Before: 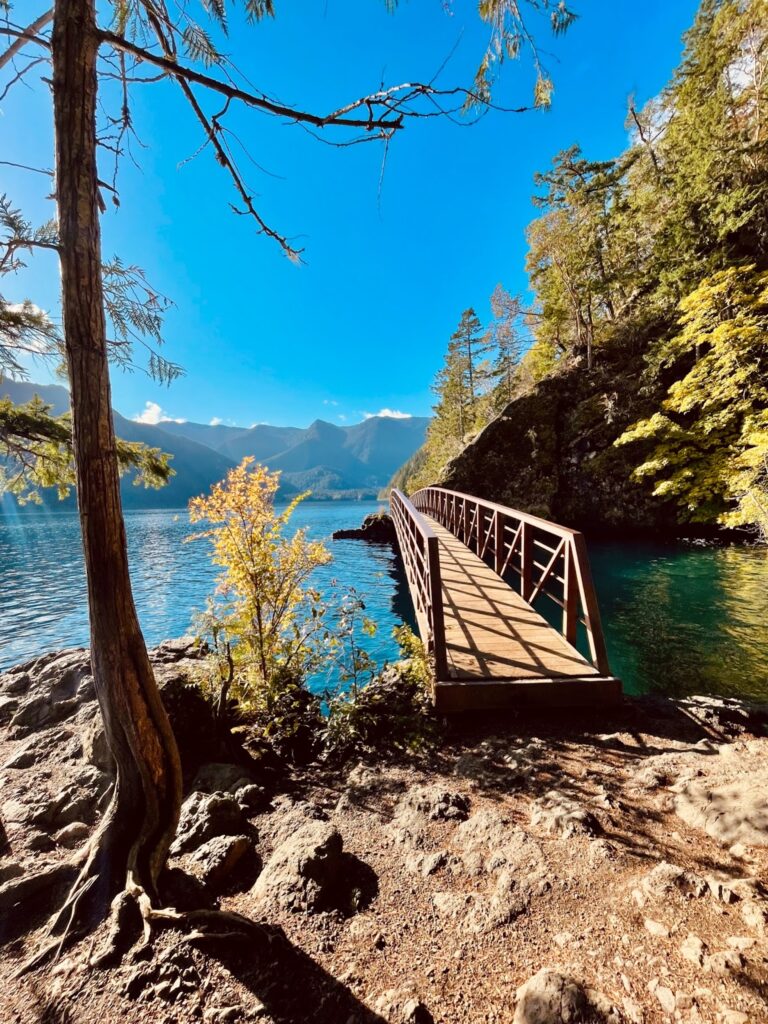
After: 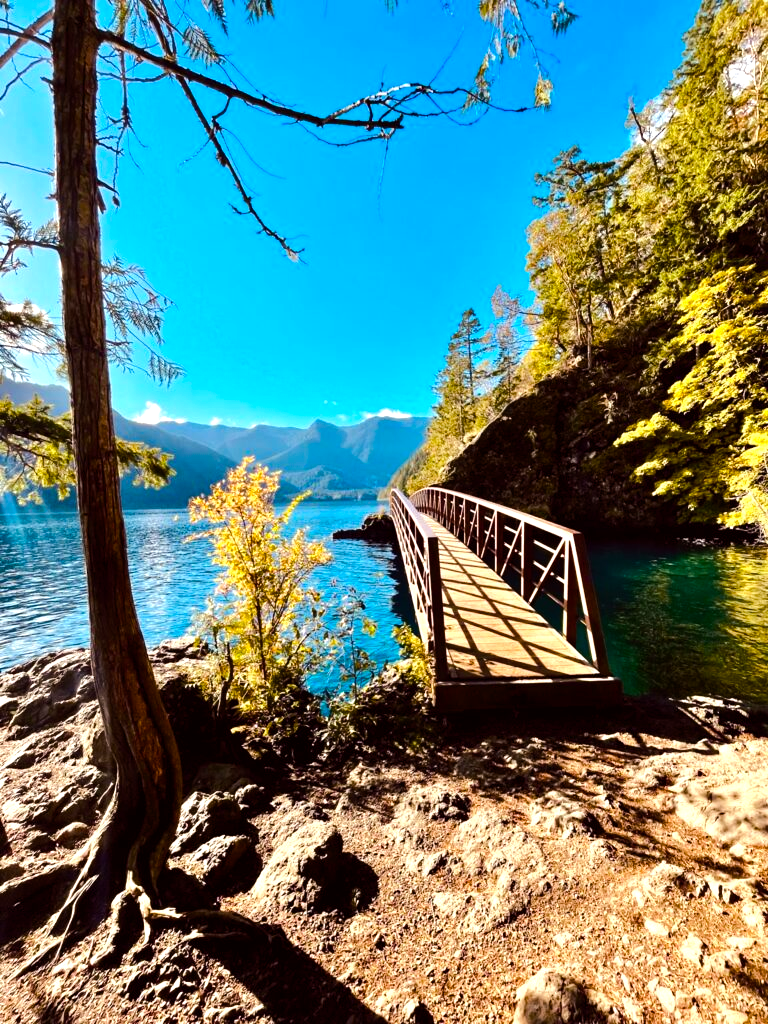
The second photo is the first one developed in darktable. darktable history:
color balance rgb: shadows lift › chroma 1.418%, shadows lift › hue 257.42°, power › luminance 0.973%, power › chroma 0.428%, power › hue 32.57°, linear chroma grading › global chroma 15.487%, perceptual saturation grading › global saturation 20%, perceptual saturation grading › highlights -25.591%, perceptual saturation grading › shadows 24.062%, perceptual brilliance grading › highlights 17.715%, perceptual brilliance grading › mid-tones 32.689%, perceptual brilliance grading › shadows -31.557%
